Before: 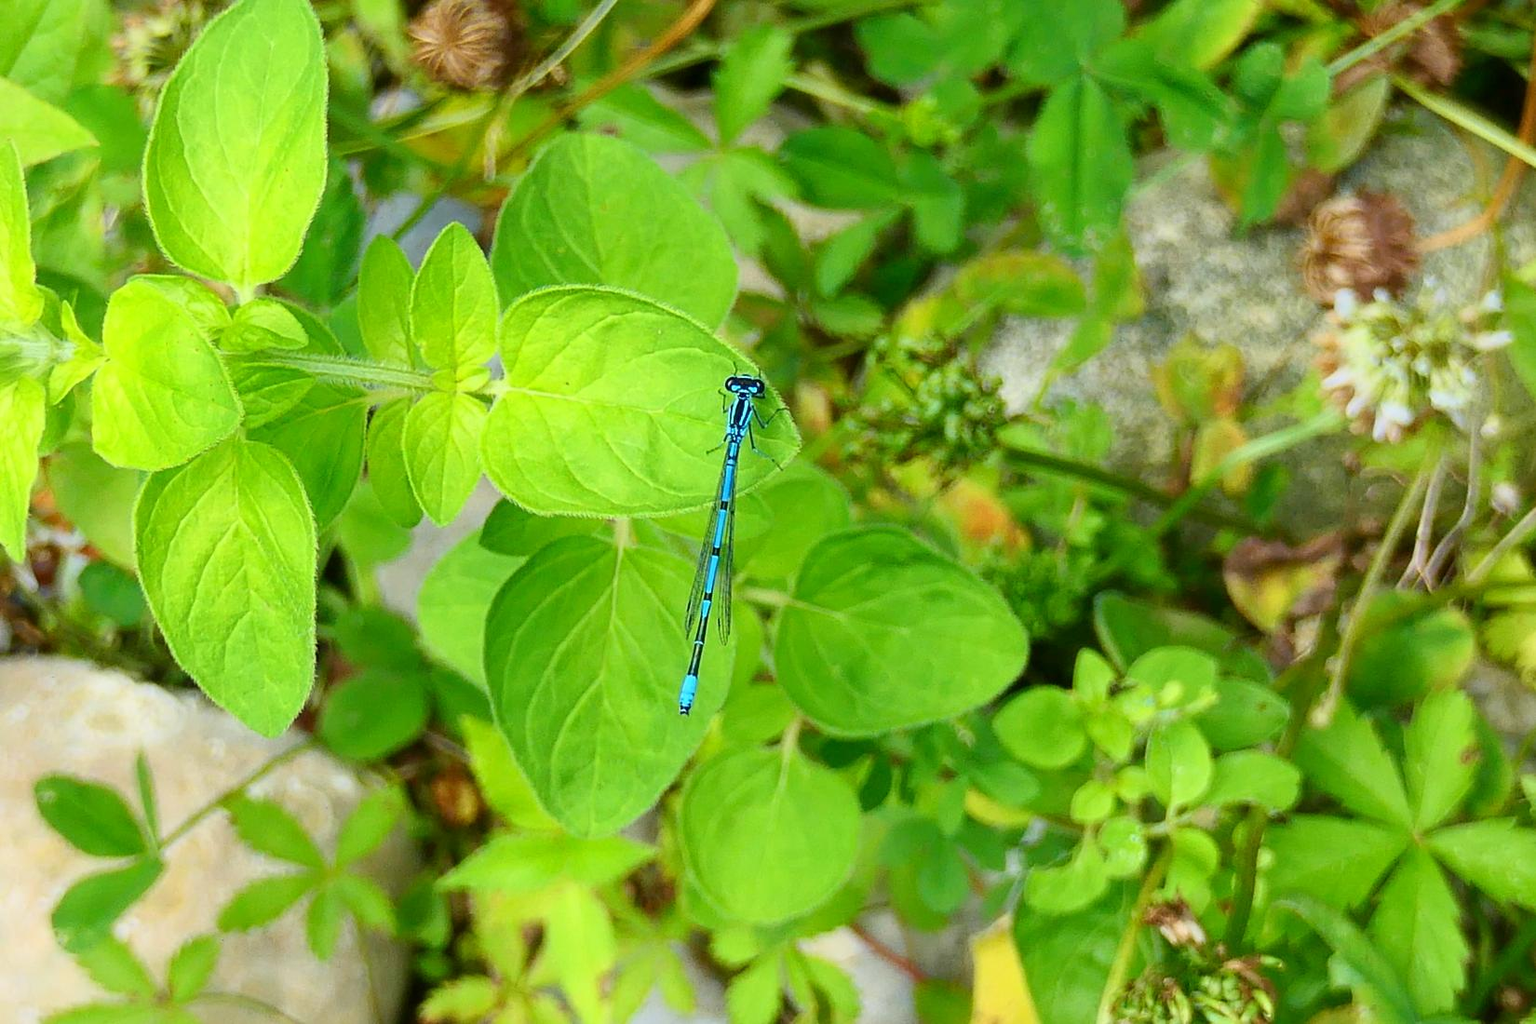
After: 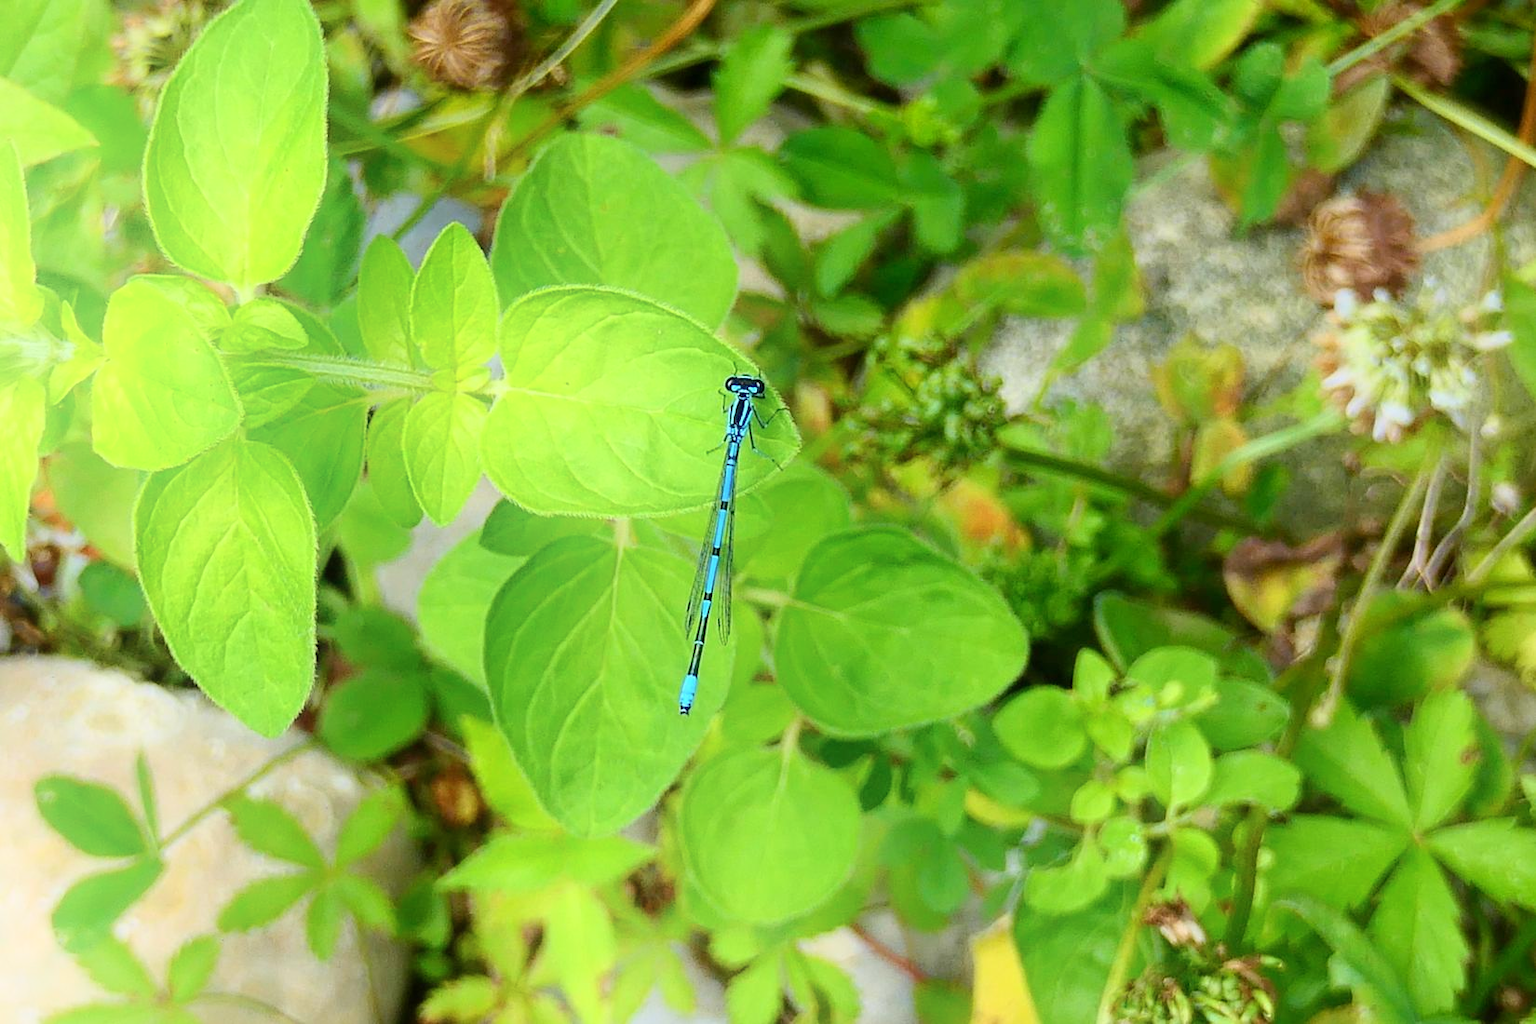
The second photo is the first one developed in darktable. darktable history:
shadows and highlights: shadows -40.15, highlights 62.88, soften with gaussian
